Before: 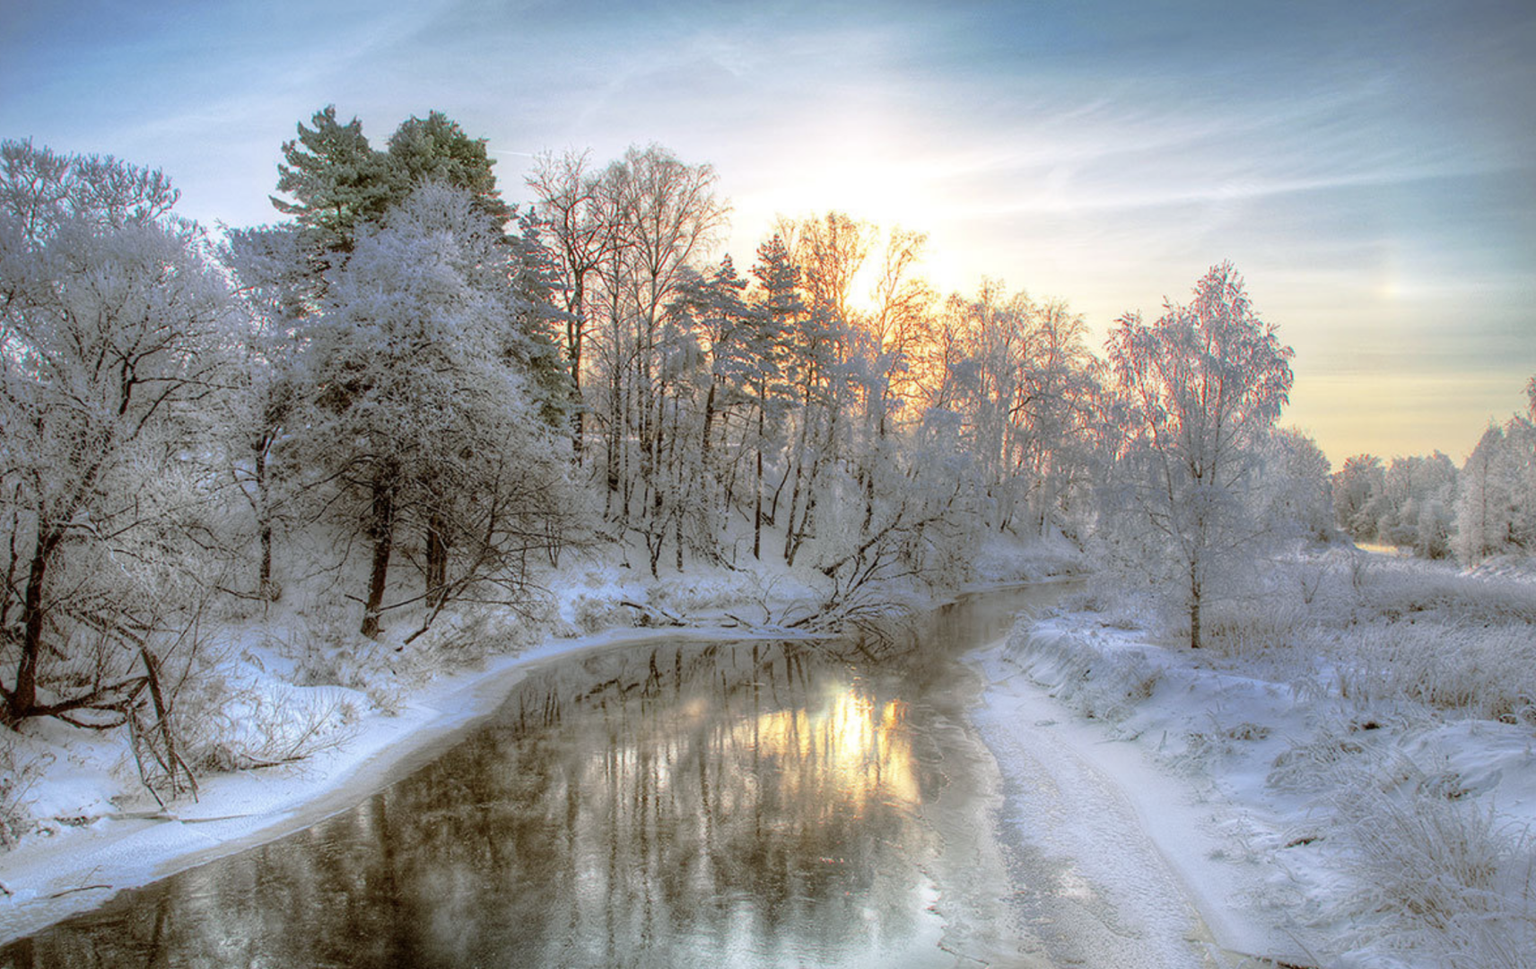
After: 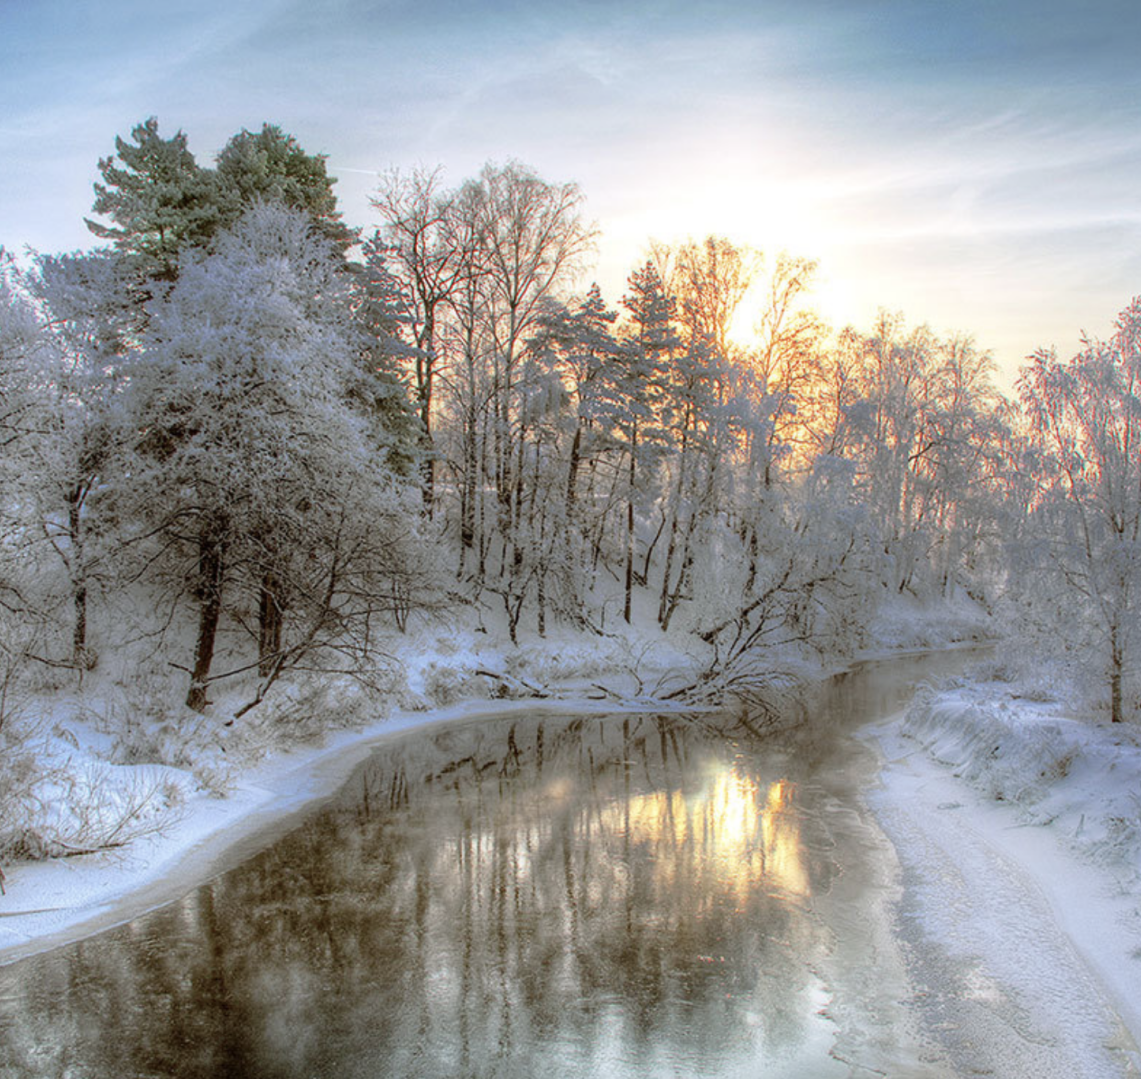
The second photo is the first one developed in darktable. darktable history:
contrast brightness saturation: saturation -0.05
crop and rotate: left 12.648%, right 20.685%
